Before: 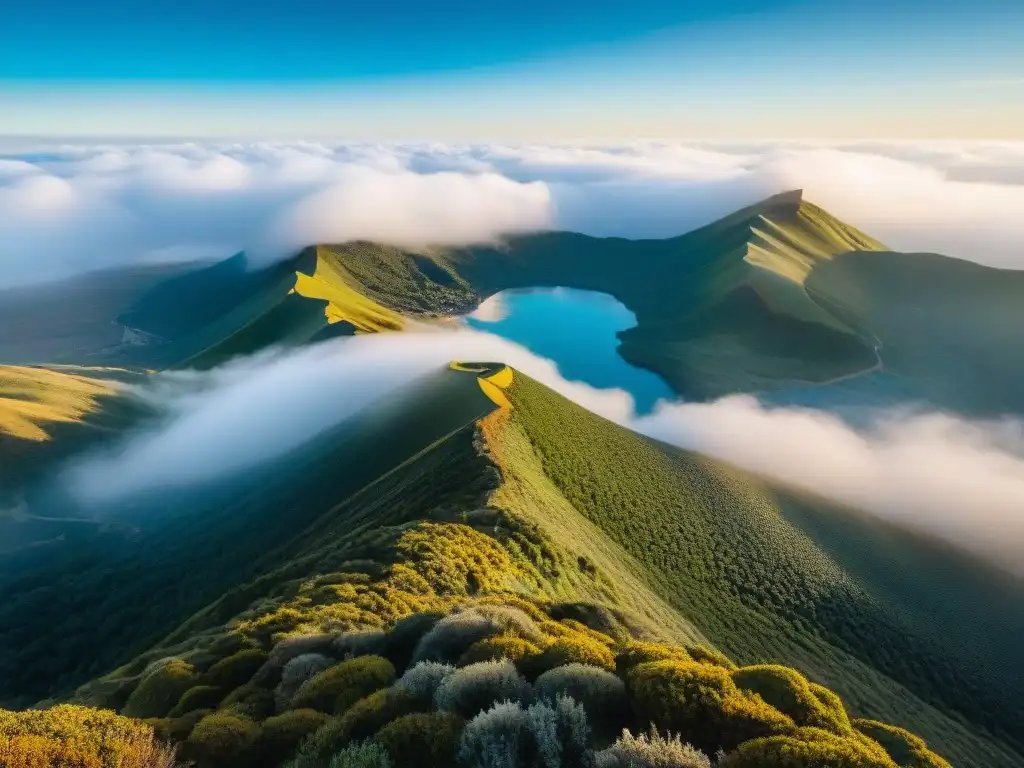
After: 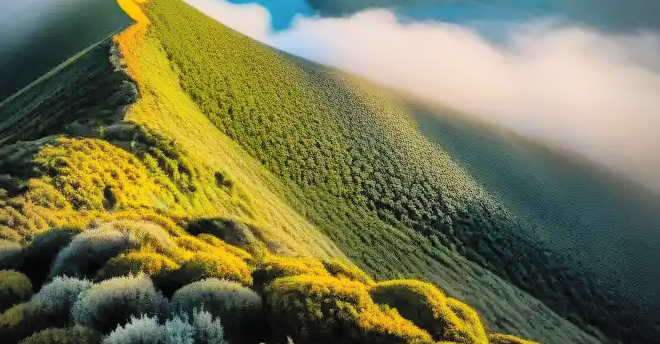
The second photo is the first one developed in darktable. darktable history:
color balance: output saturation 120%
vignetting: on, module defaults
local contrast: mode bilateral grid, contrast 20, coarseness 50, detail 144%, midtone range 0.2
crop and rotate: left 35.509%, top 50.238%, bottom 4.934%
contrast brightness saturation: contrast 0.1, brightness 0.3, saturation 0.14
filmic rgb: hardness 4.17
